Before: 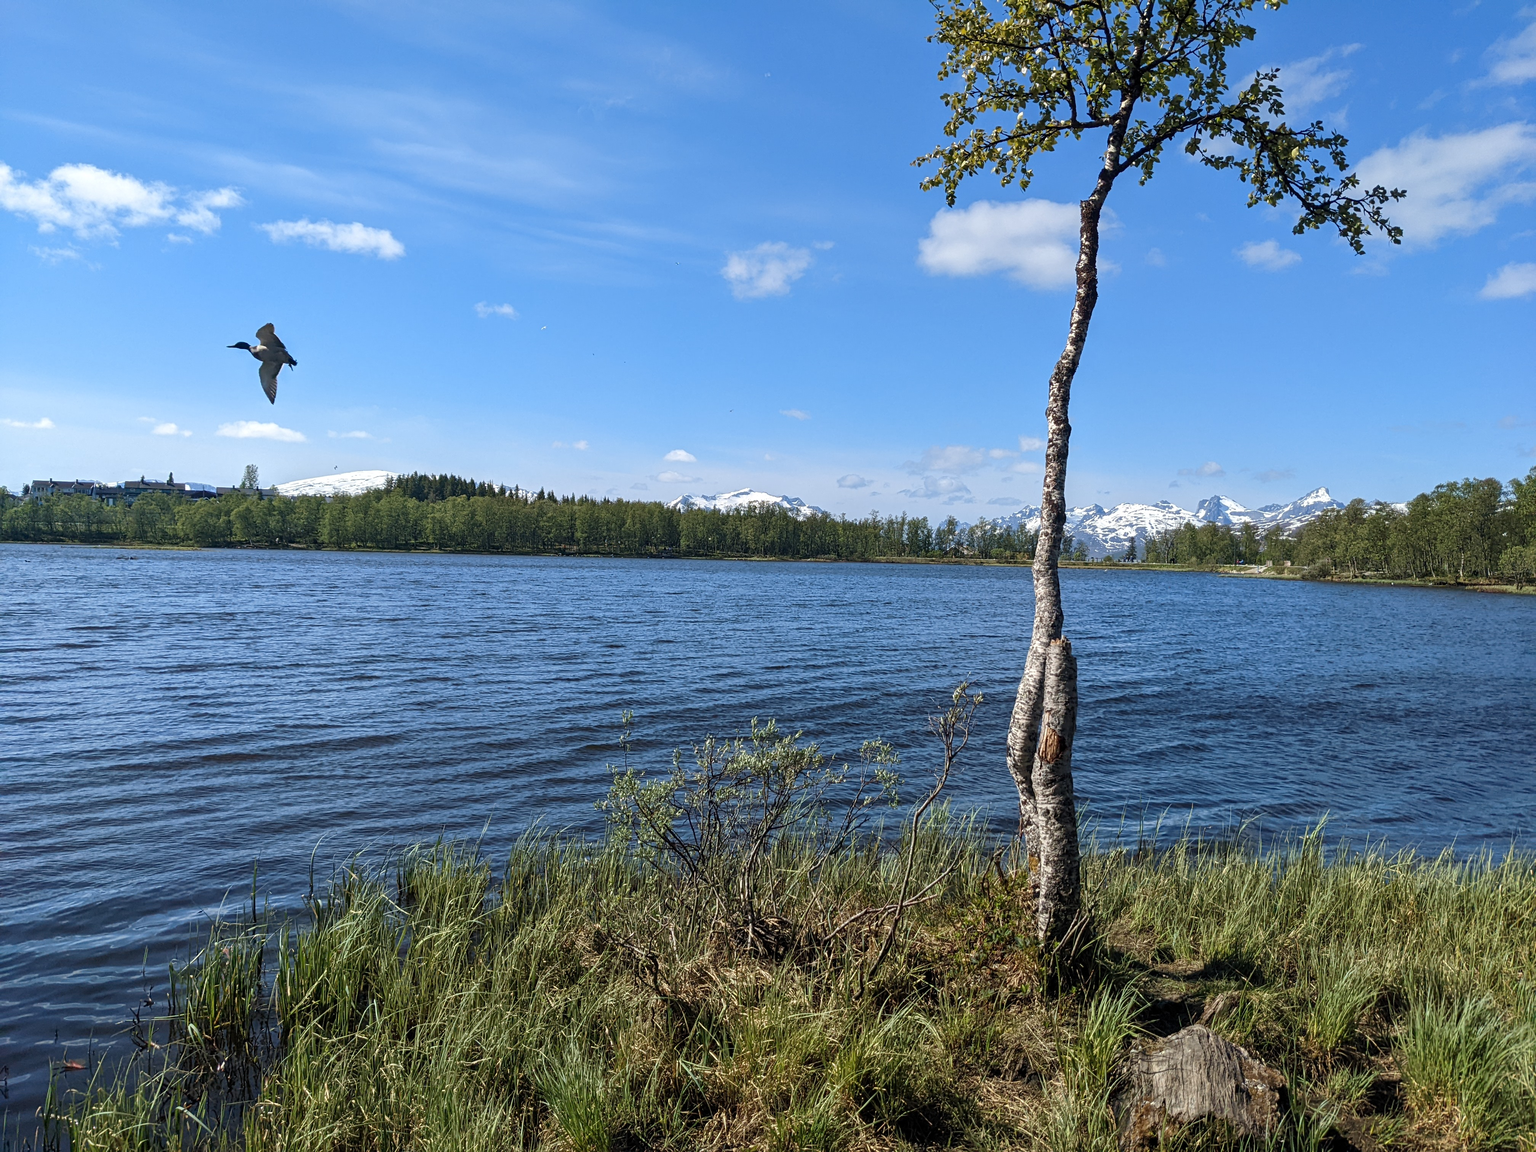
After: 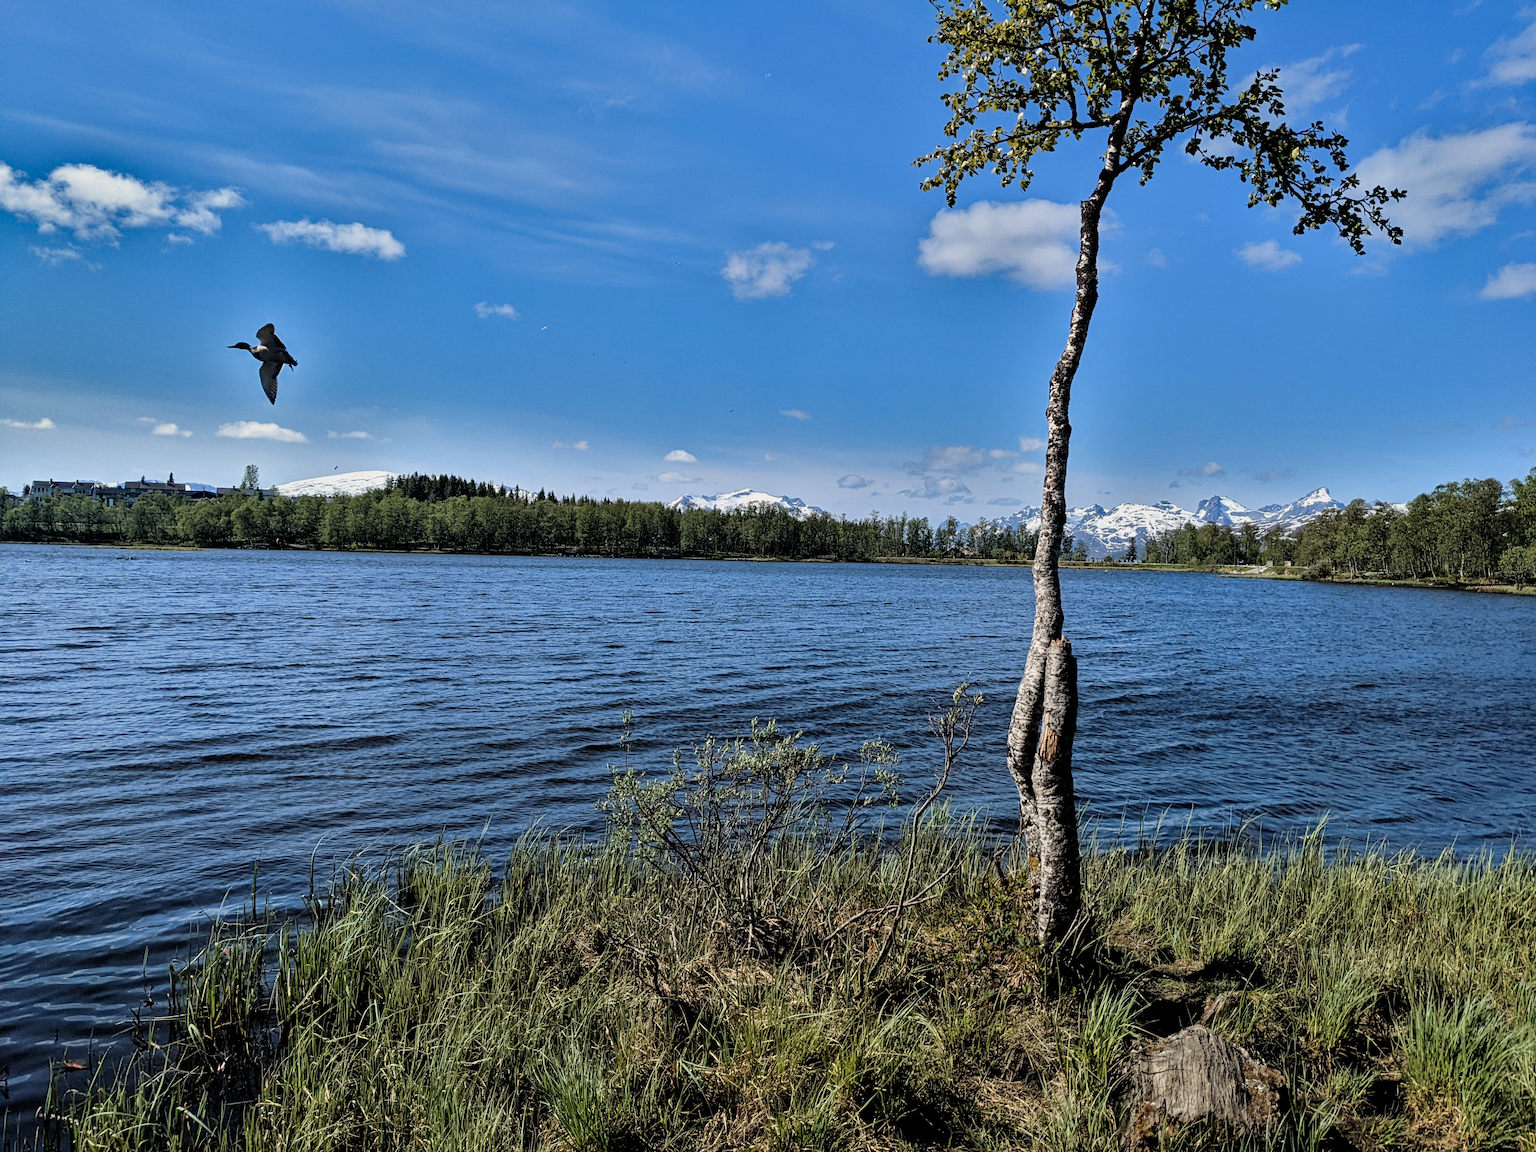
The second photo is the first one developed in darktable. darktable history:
haze removal: adaptive false
shadows and highlights: shadows 20.91, highlights -82.73, soften with gaussian
filmic rgb: black relative exposure -3.92 EV, white relative exposure 3.14 EV, hardness 2.87
